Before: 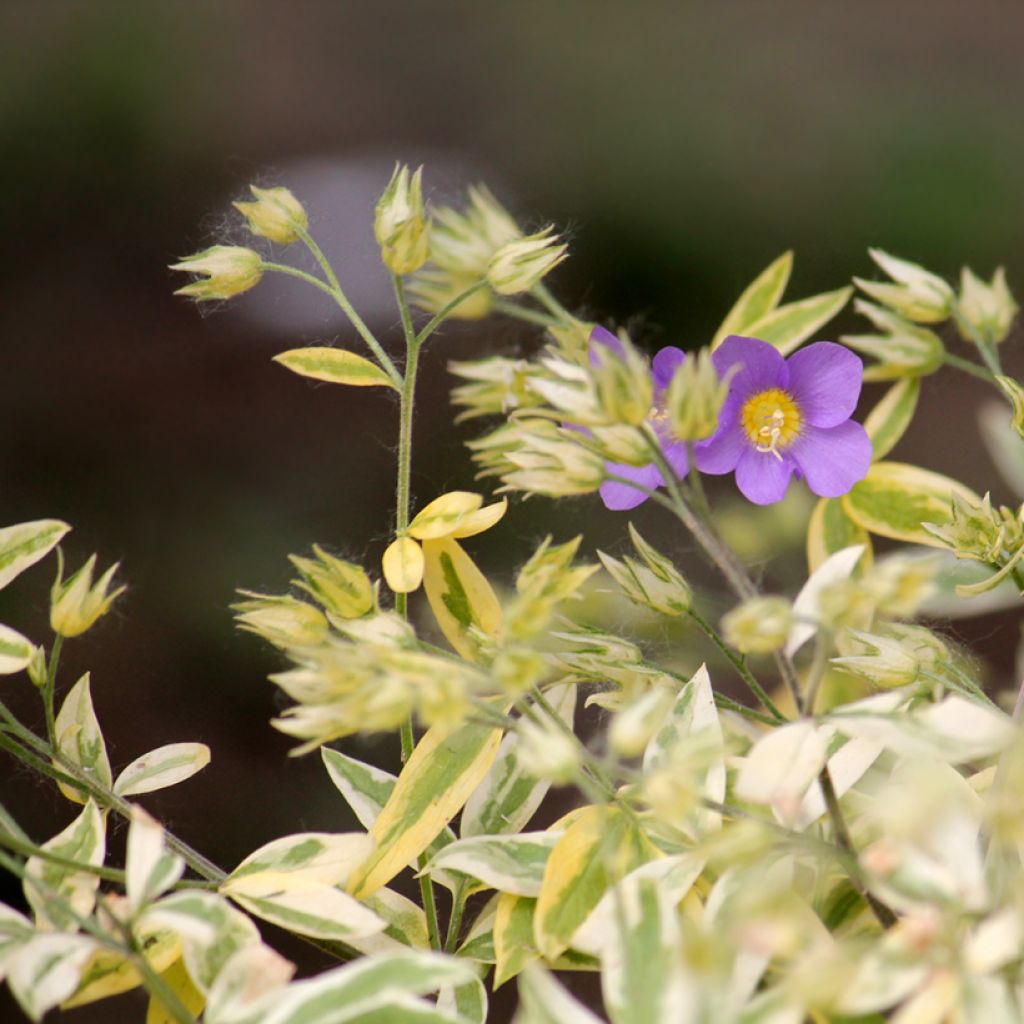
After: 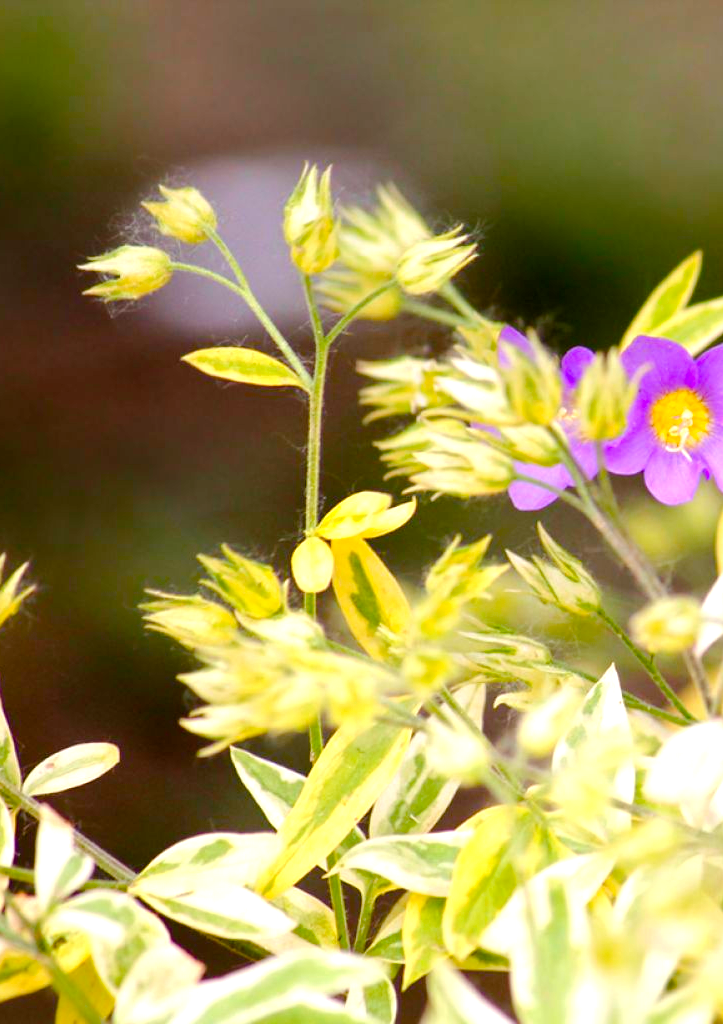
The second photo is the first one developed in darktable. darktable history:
exposure: exposure 0.778 EV, compensate exposure bias true, compensate highlight preservation false
color balance rgb: linear chroma grading › global chroma 8.705%, perceptual saturation grading › global saturation 20%, perceptual saturation grading › highlights -13.943%, perceptual saturation grading › shadows 49.484%, perceptual brilliance grading › mid-tones 10.682%, perceptual brilliance grading › shadows 14.502%, global vibrance 11.002%
crop and rotate: left 8.947%, right 20.379%
